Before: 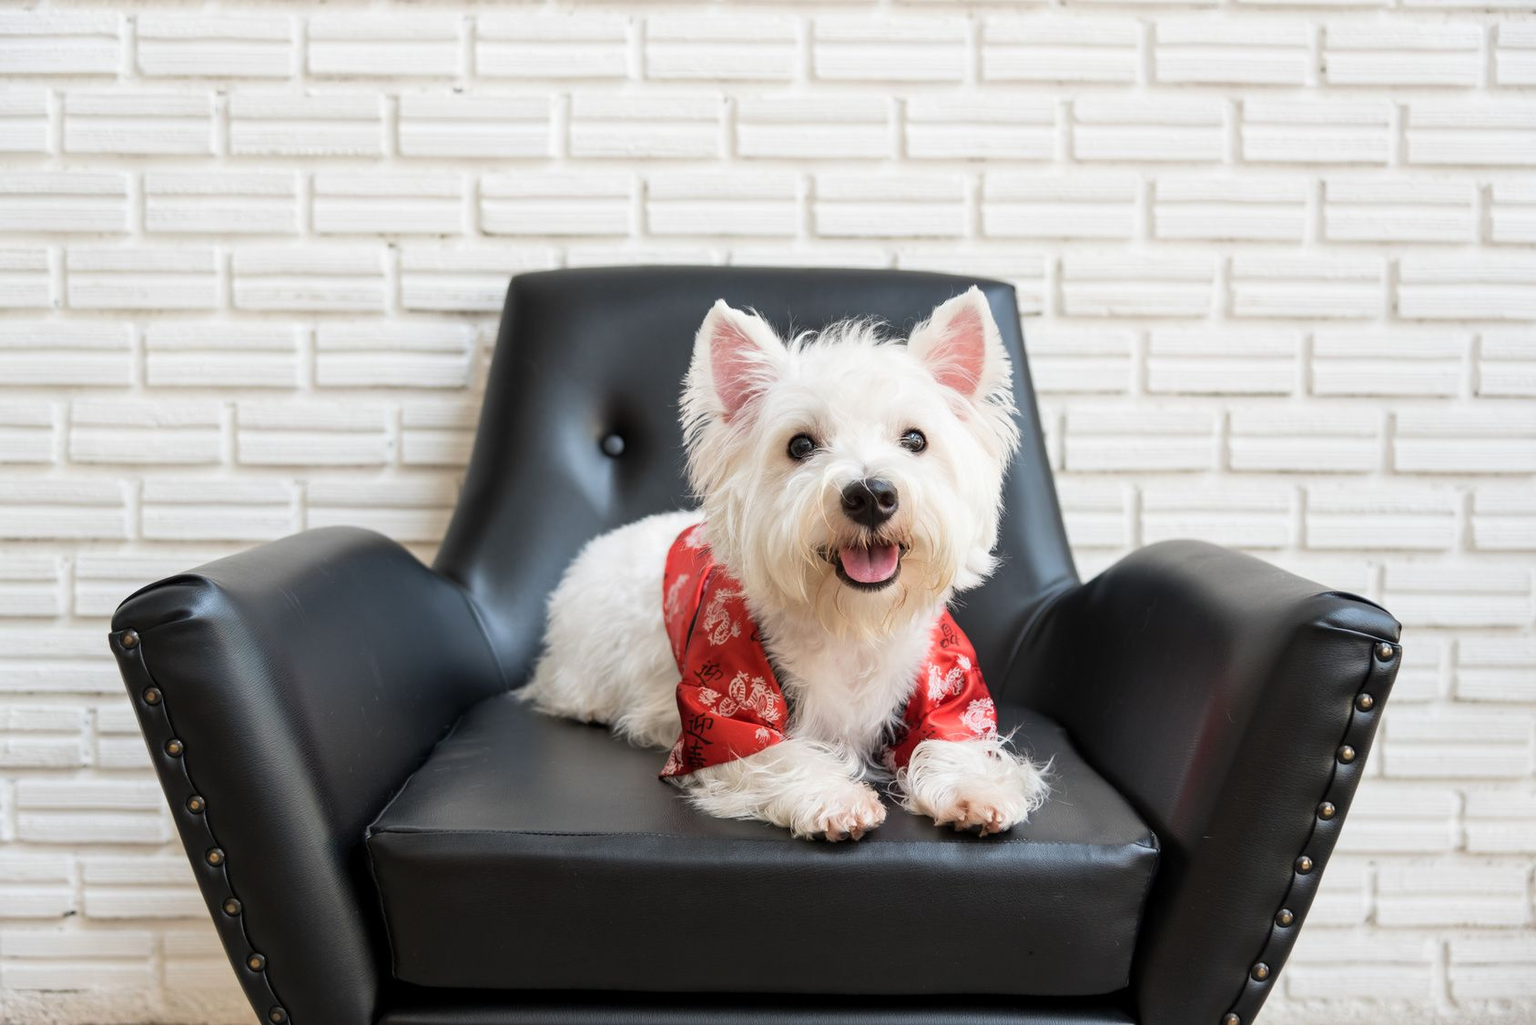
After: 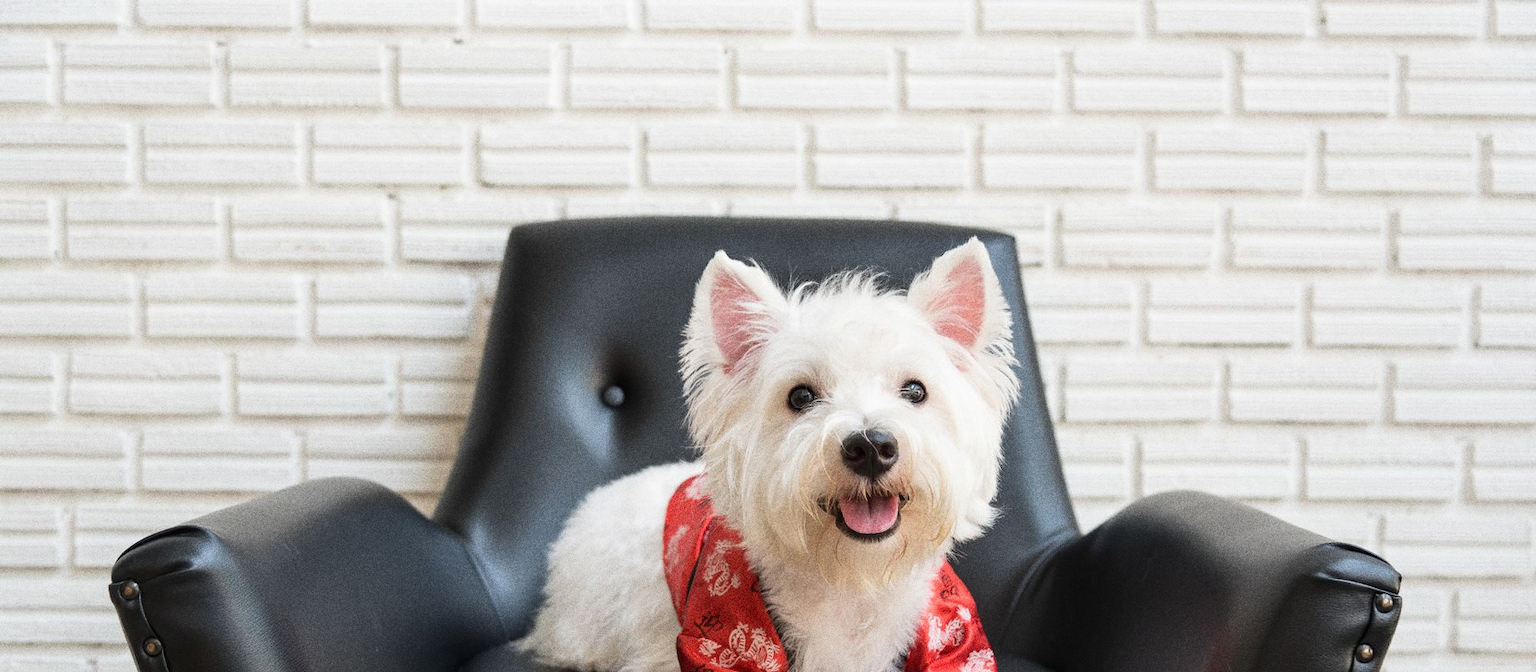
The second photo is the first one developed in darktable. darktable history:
crop and rotate: top 4.848%, bottom 29.503%
grain: coarseness 0.09 ISO, strength 40%
